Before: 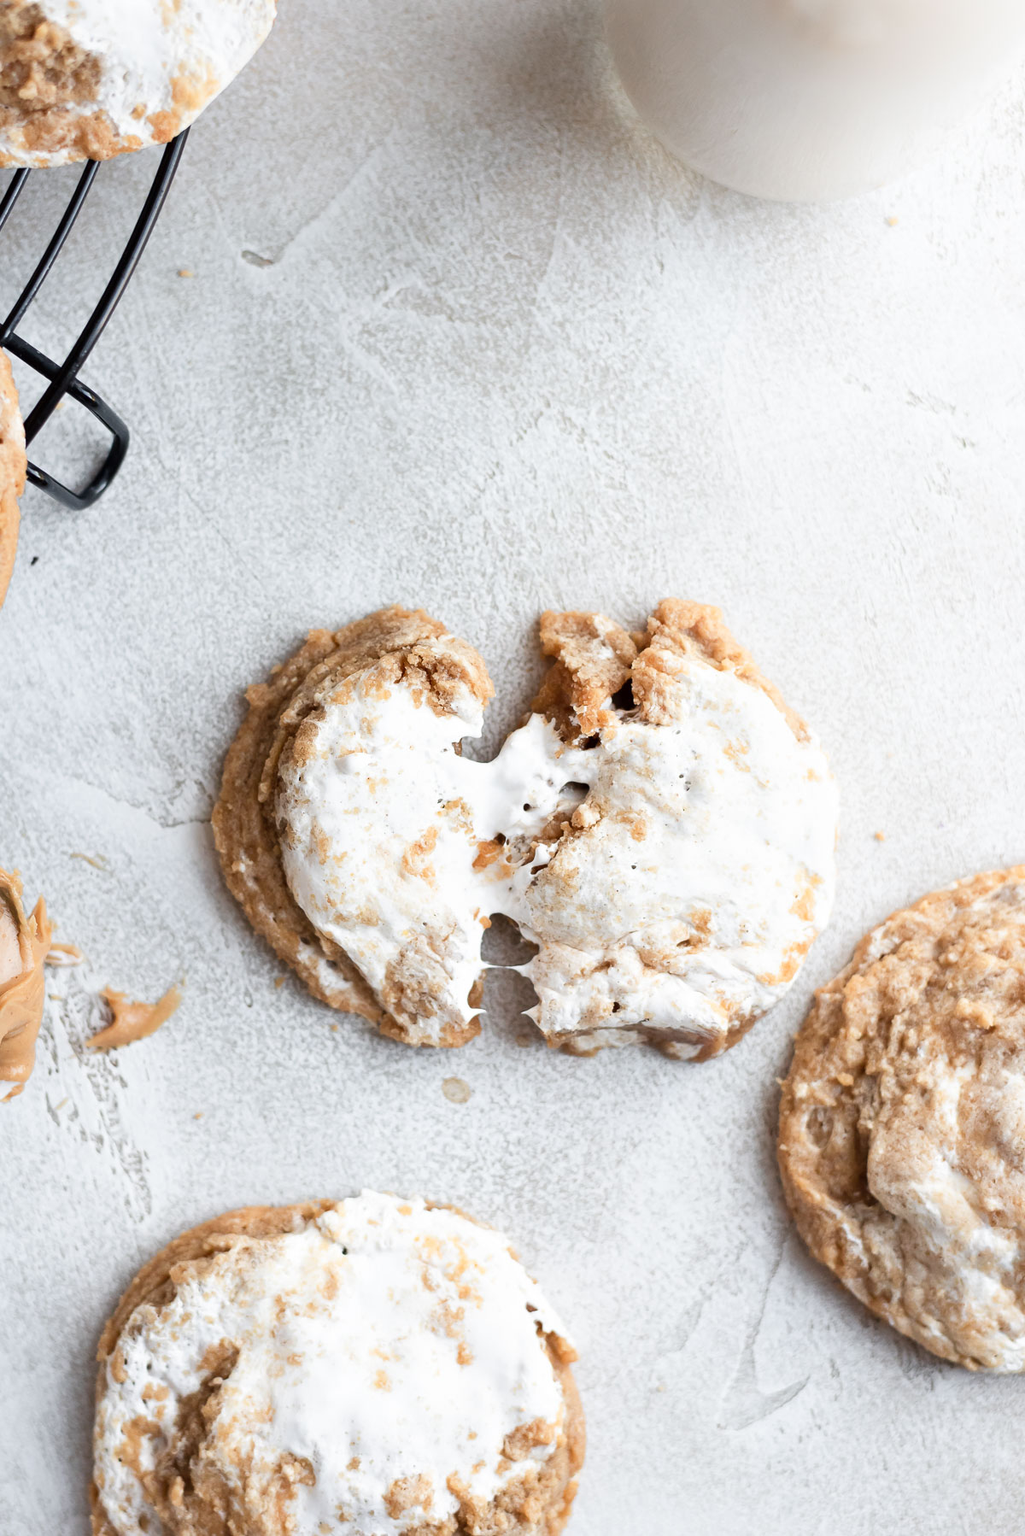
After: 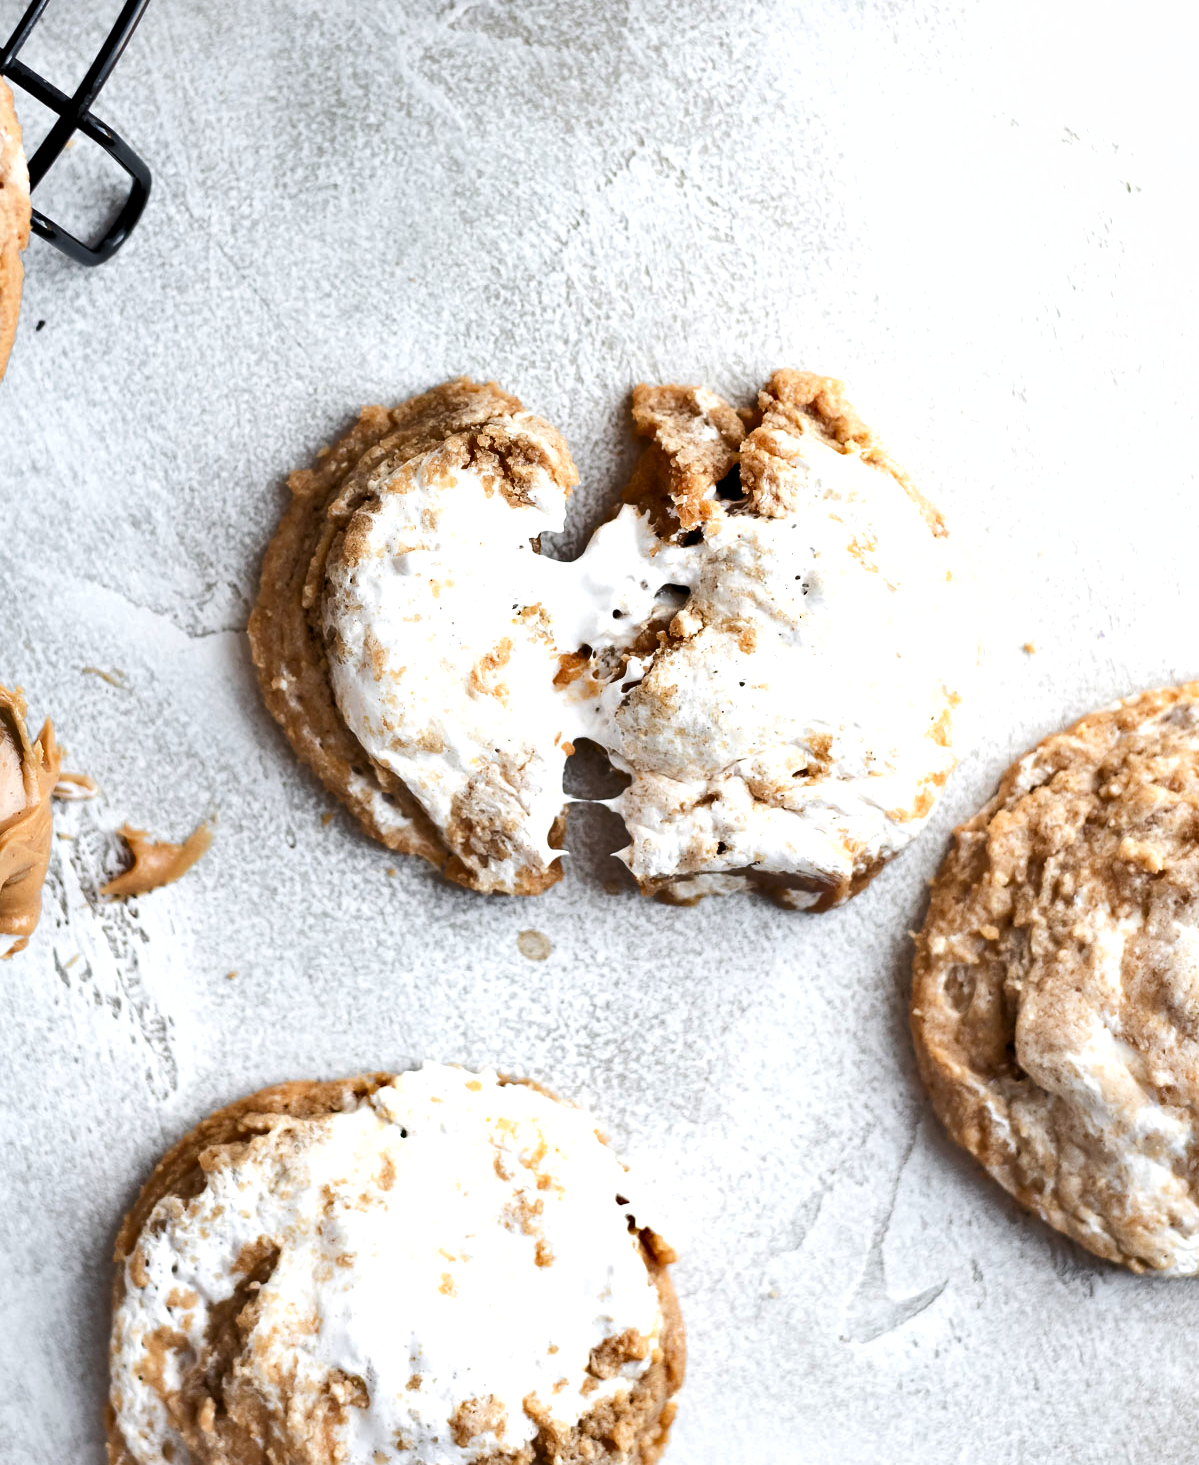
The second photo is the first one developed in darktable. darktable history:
shadows and highlights: soften with gaussian
crop and rotate: top 18.507%
rgb levels: levels [[0.01, 0.419, 0.839], [0, 0.5, 1], [0, 0.5, 1]]
